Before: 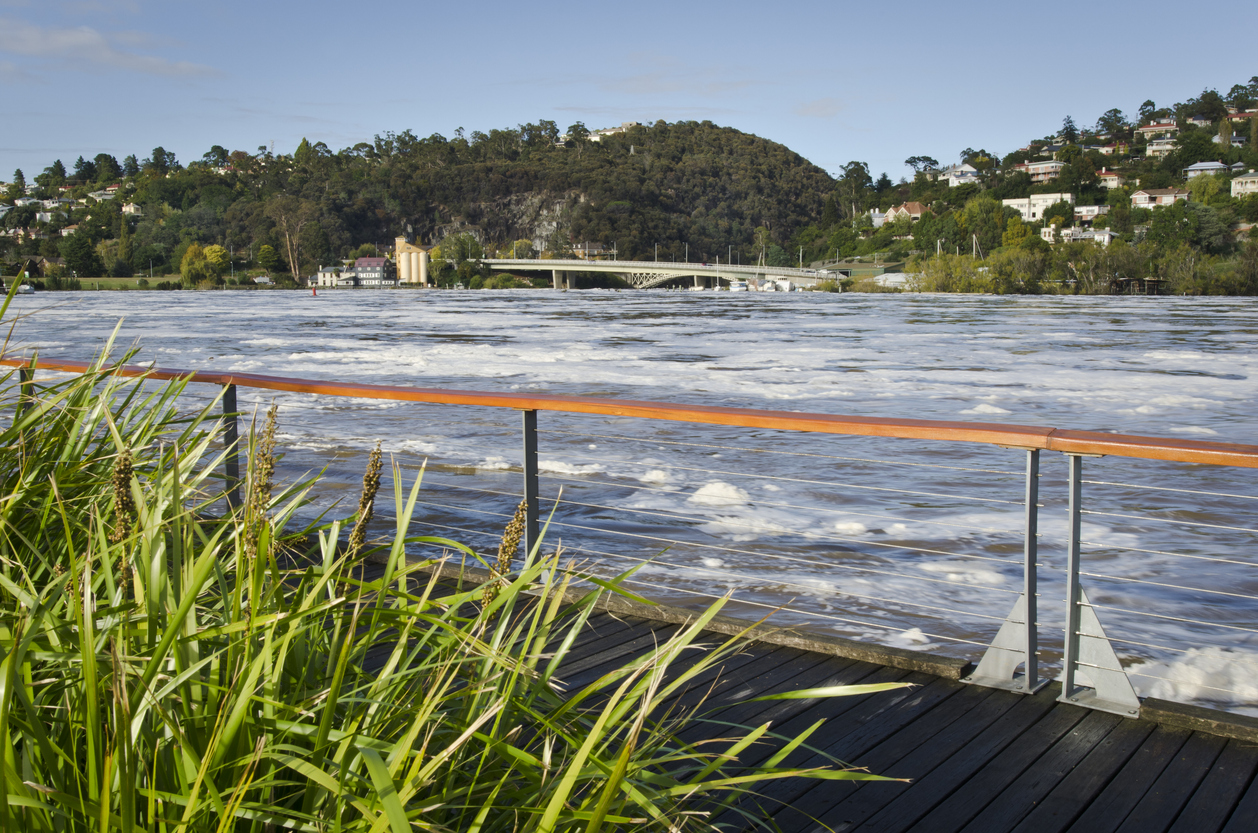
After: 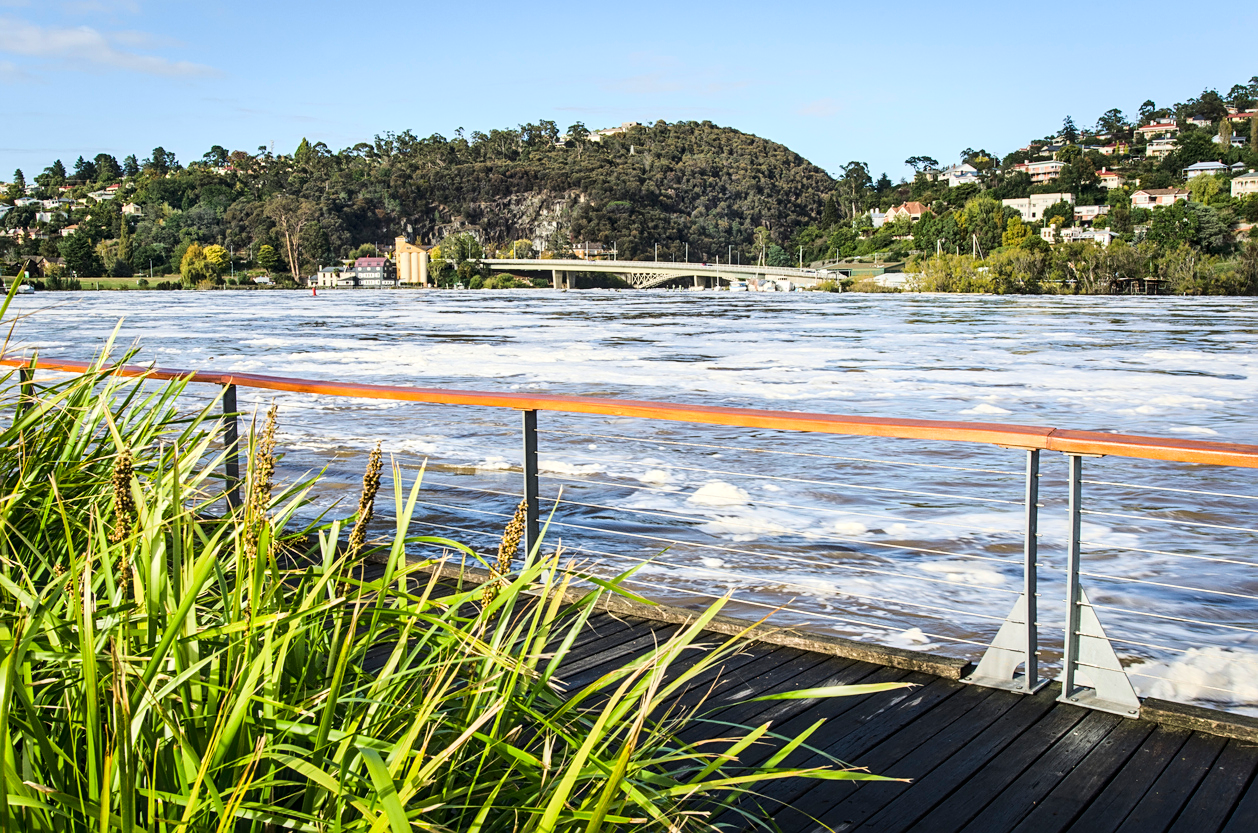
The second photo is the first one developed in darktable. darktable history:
base curve: curves: ch0 [(0, 0) (0.028, 0.03) (0.121, 0.232) (0.46, 0.748) (0.859, 0.968) (1, 1)]
local contrast: on, module defaults
sharpen: on, module defaults
